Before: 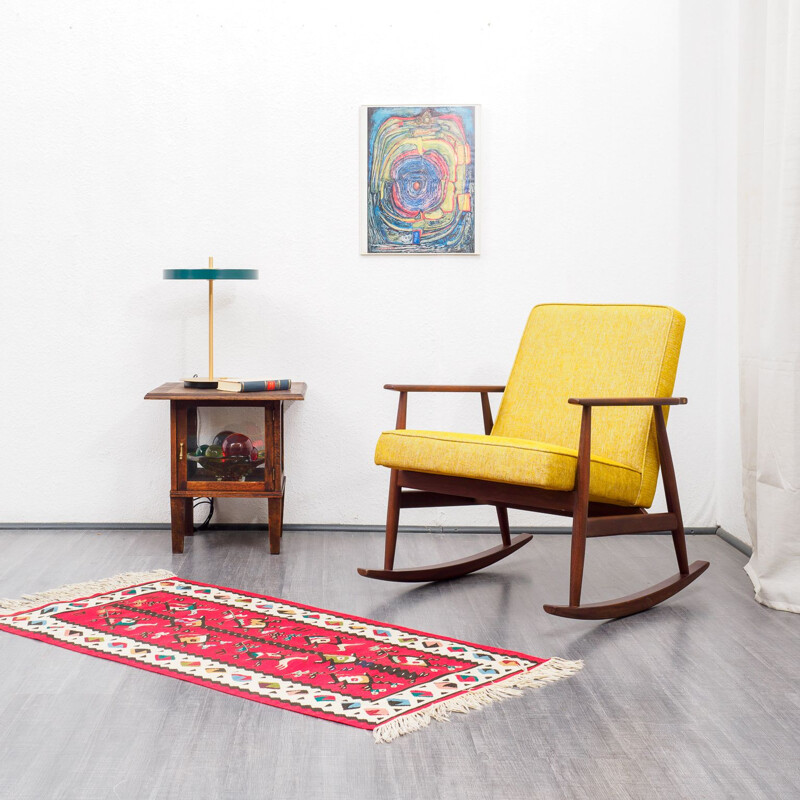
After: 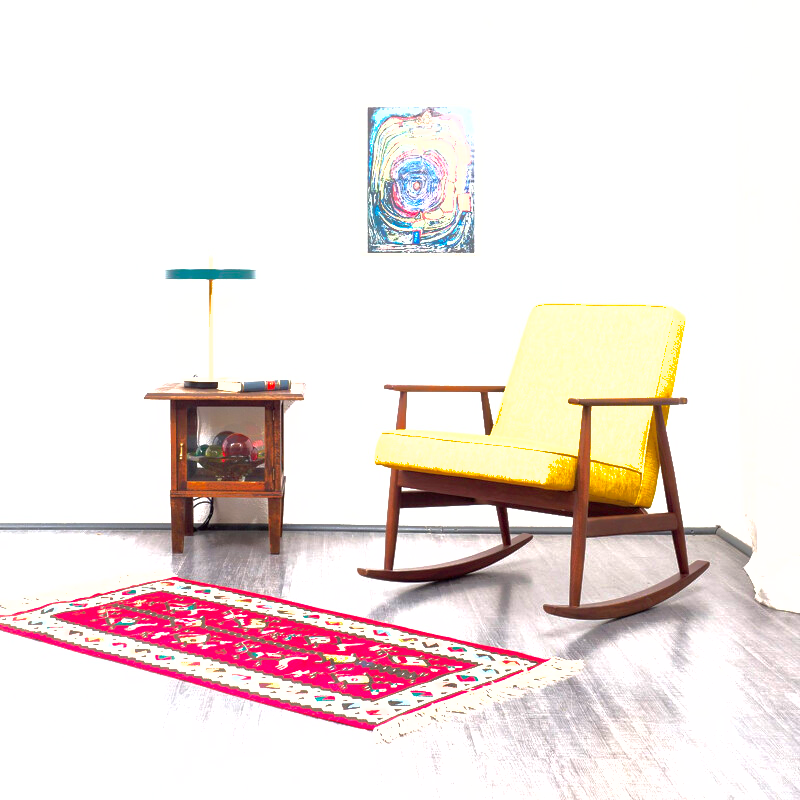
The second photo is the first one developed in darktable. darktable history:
tone equalizer: -8 EV -0.42 EV, -7 EV -0.42 EV, -6 EV -0.334 EV, -5 EV -0.249 EV, -3 EV 0.225 EV, -2 EV 0.331 EV, -1 EV 0.399 EV, +0 EV 0.417 EV, edges refinement/feathering 500, mask exposure compensation -1.57 EV, preserve details guided filter
shadows and highlights: on, module defaults
exposure: exposure 0.773 EV, compensate exposure bias true, compensate highlight preservation false
